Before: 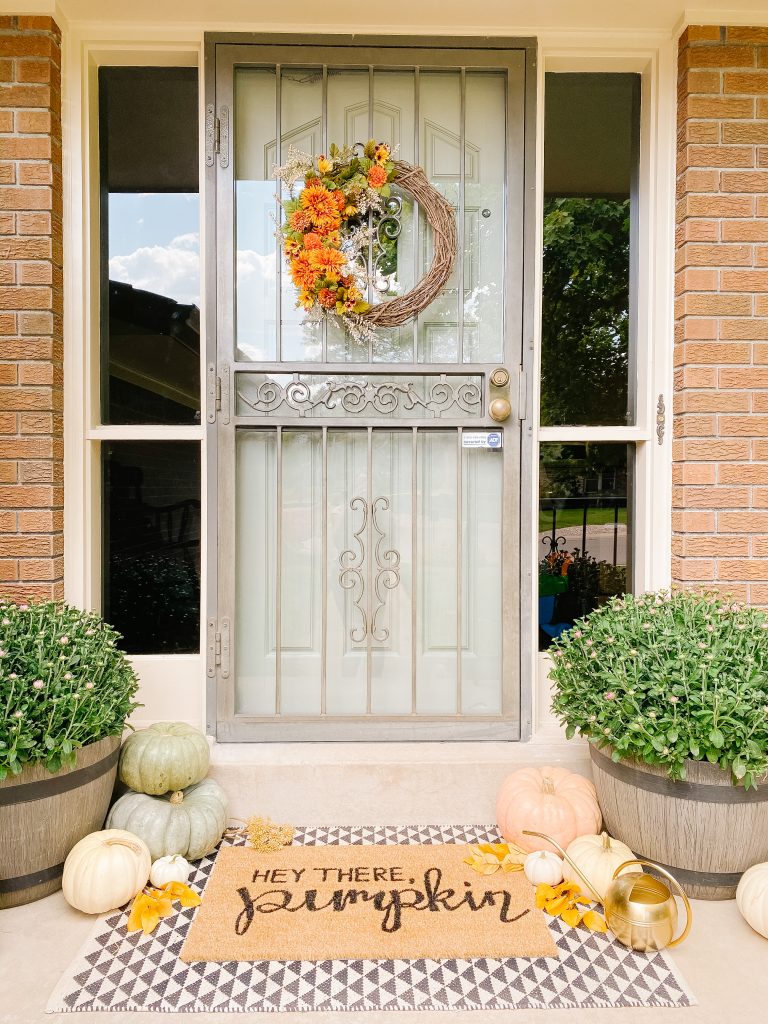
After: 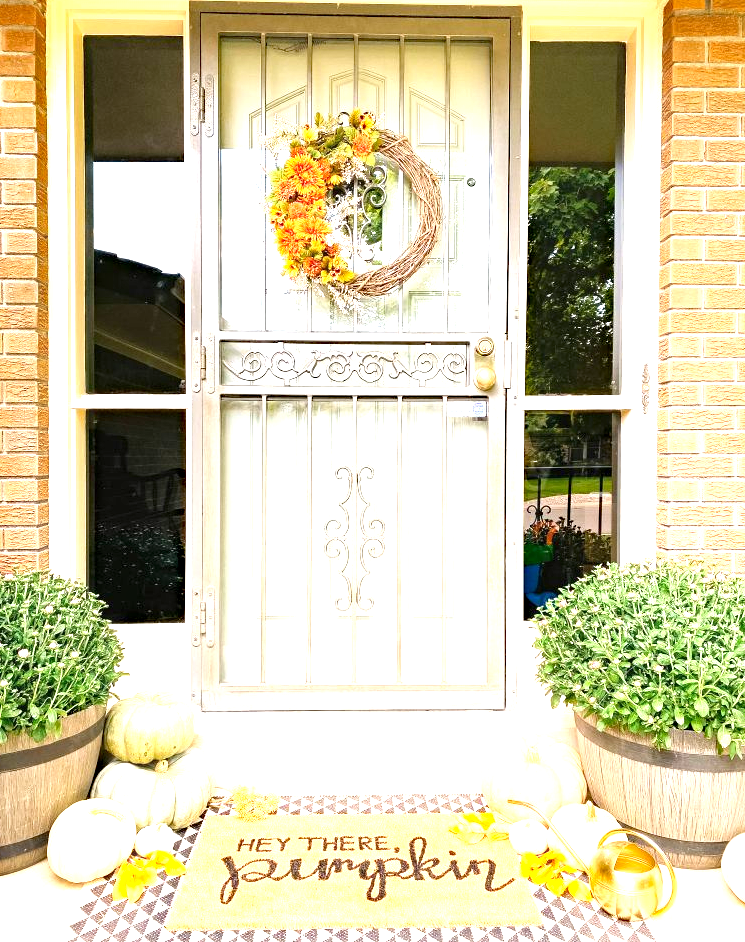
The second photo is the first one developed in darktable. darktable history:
crop: left 1.957%, top 3.071%, right 0.929%, bottom 4.864%
haze removal: strength 0.279, distance 0.253, compatibility mode true, adaptive false
exposure: black level correction 0, exposure 1.296 EV, compensate exposure bias true, compensate highlight preservation false
